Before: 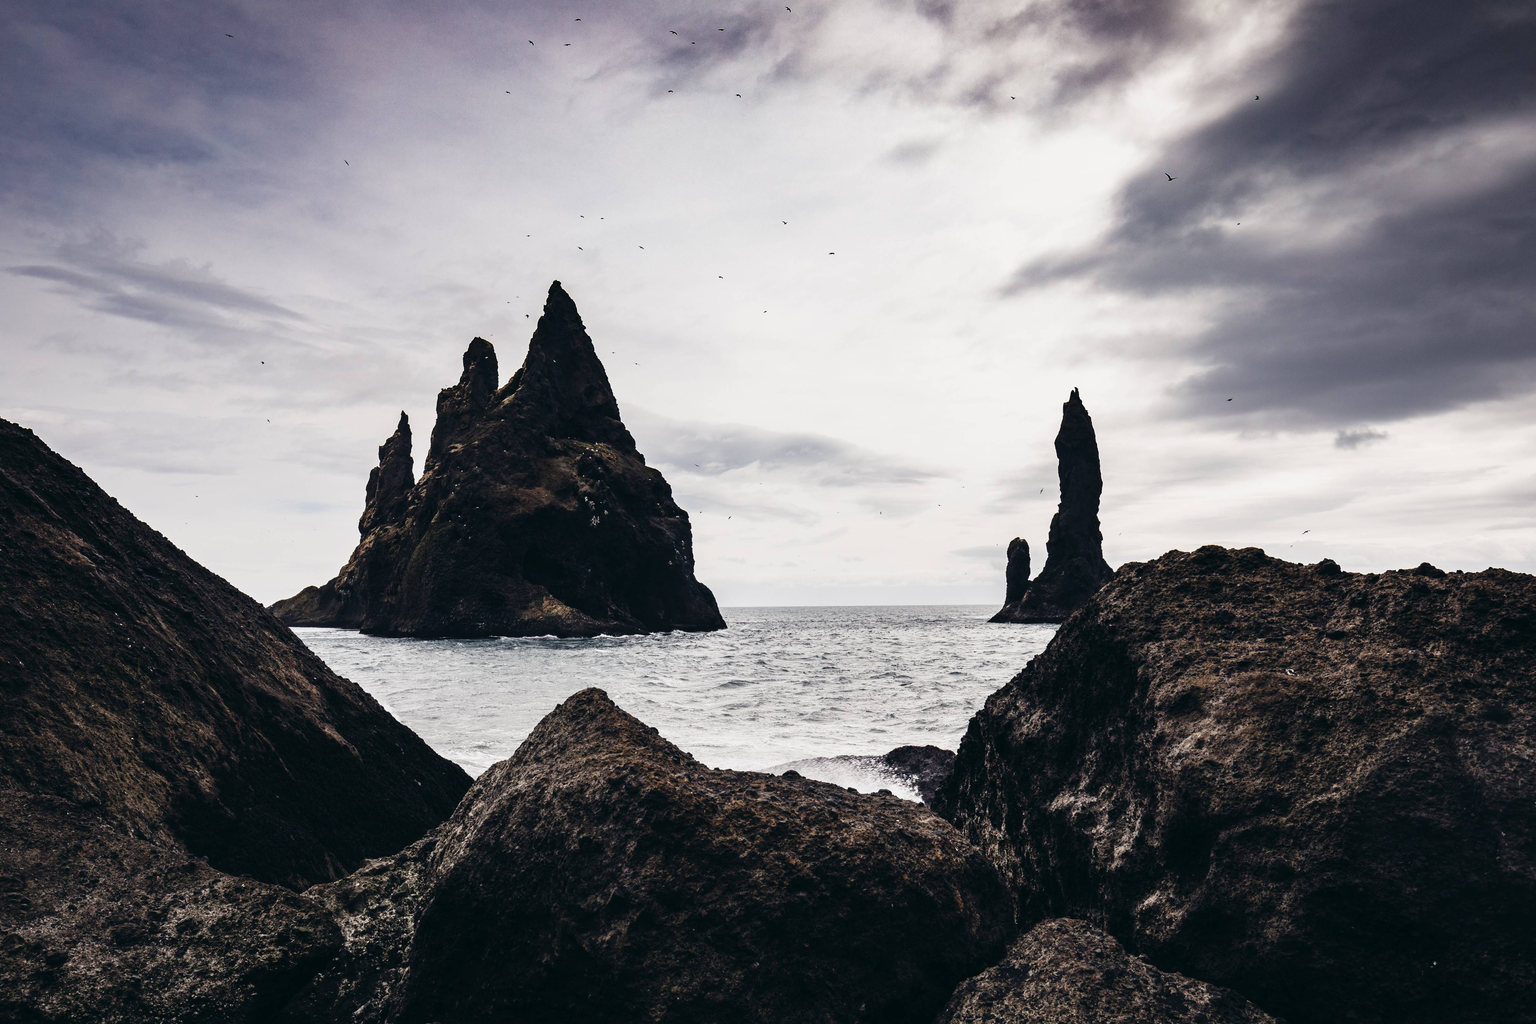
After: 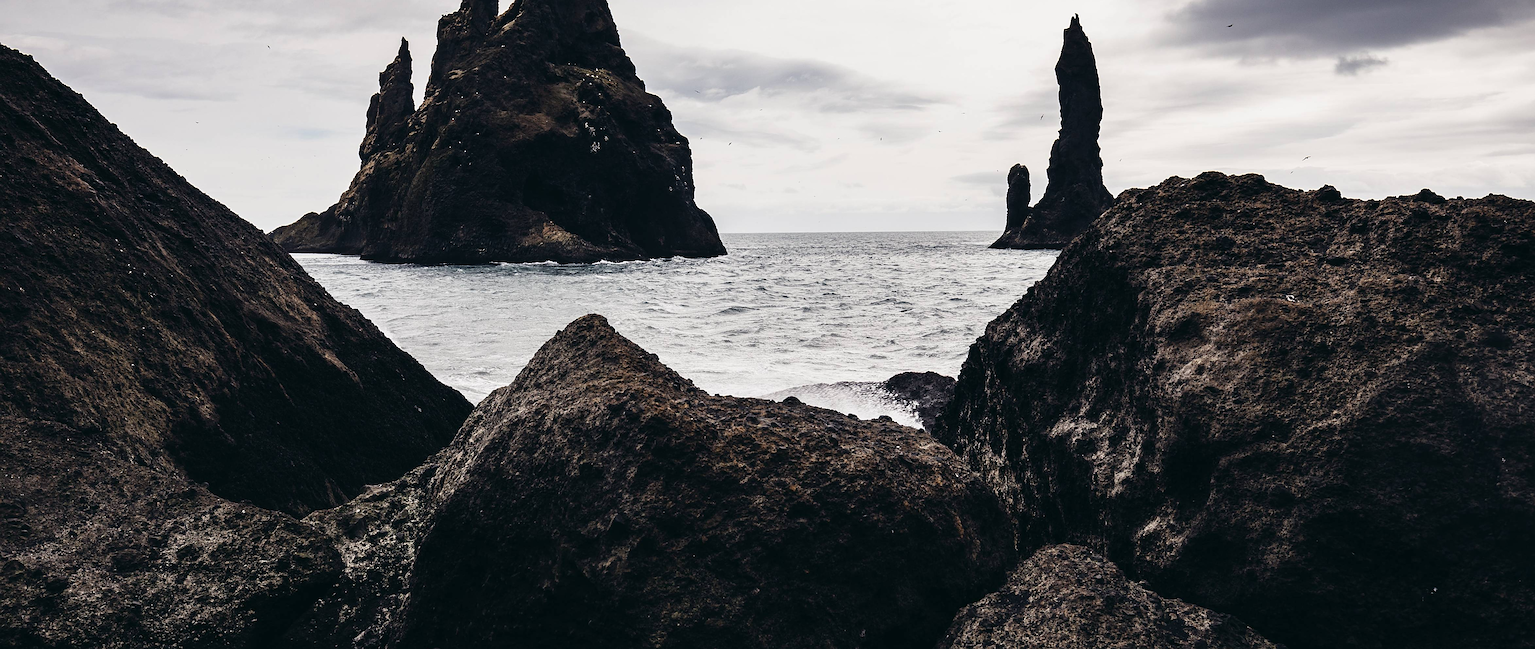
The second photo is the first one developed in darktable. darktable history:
crop and rotate: top 36.545%
sharpen: on, module defaults
